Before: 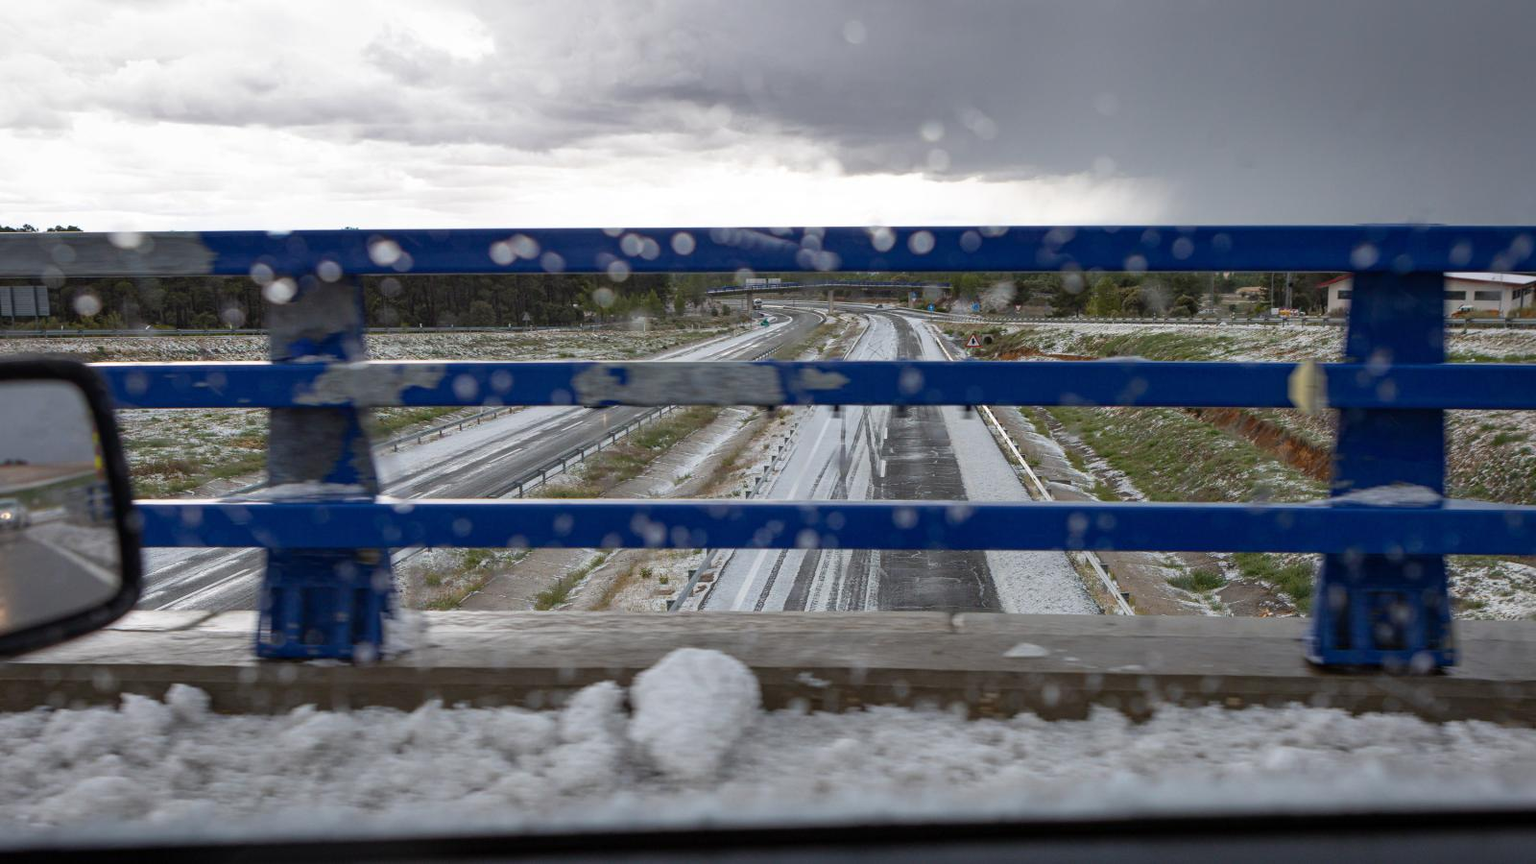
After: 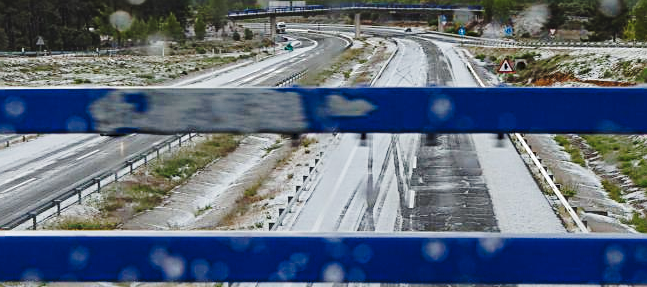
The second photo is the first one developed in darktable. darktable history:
sharpen: on, module defaults
white balance: red 0.978, blue 0.999
crop: left 31.751%, top 32.172%, right 27.8%, bottom 35.83%
tone curve: curves: ch0 [(0, 0) (0.003, 0.049) (0.011, 0.052) (0.025, 0.057) (0.044, 0.069) (0.069, 0.076) (0.1, 0.09) (0.136, 0.111) (0.177, 0.15) (0.224, 0.197) (0.277, 0.267) (0.335, 0.366) (0.399, 0.477) (0.468, 0.561) (0.543, 0.651) (0.623, 0.733) (0.709, 0.804) (0.801, 0.869) (0.898, 0.924) (1, 1)], preserve colors none
